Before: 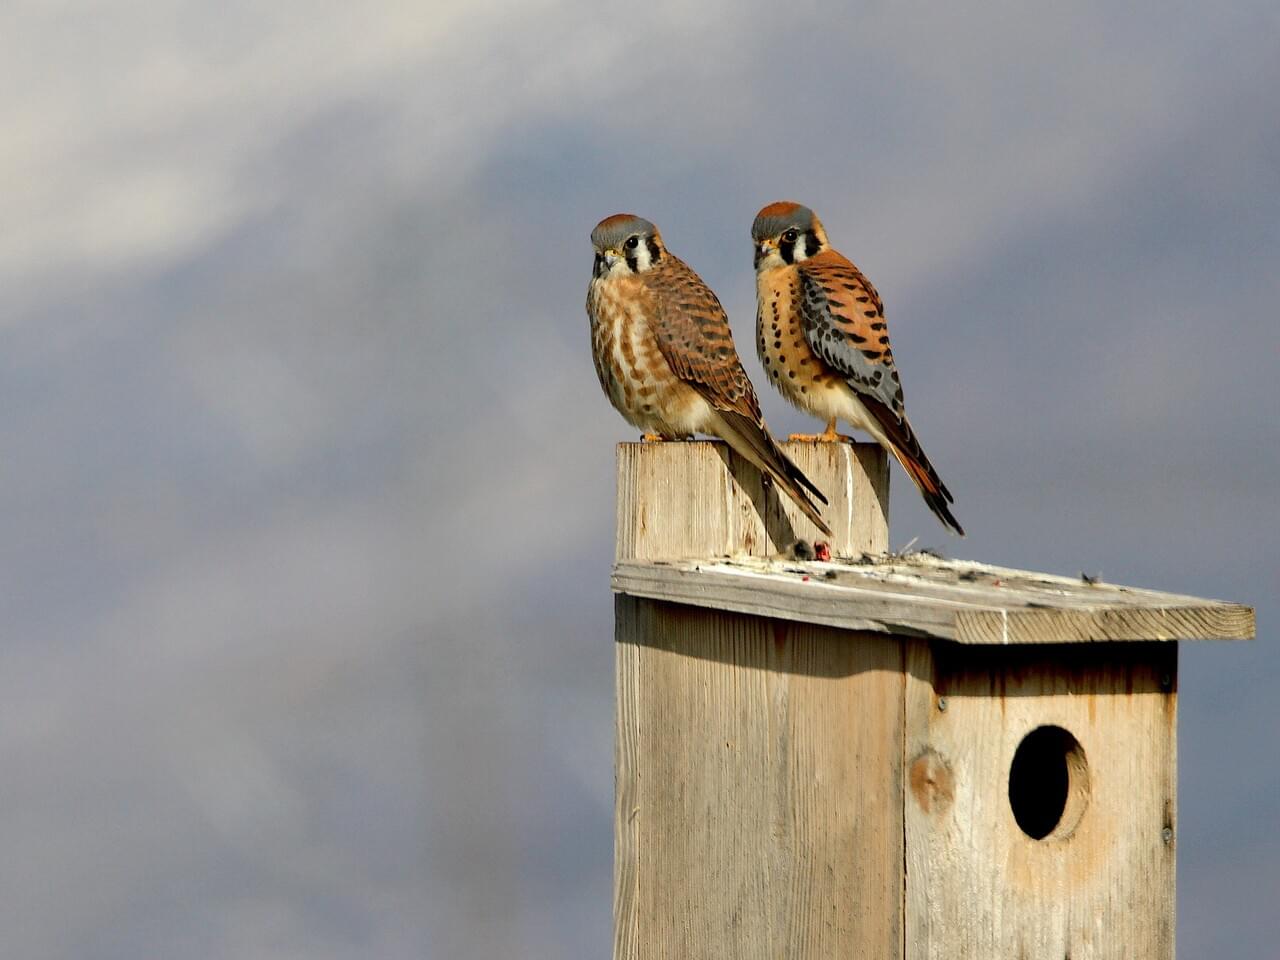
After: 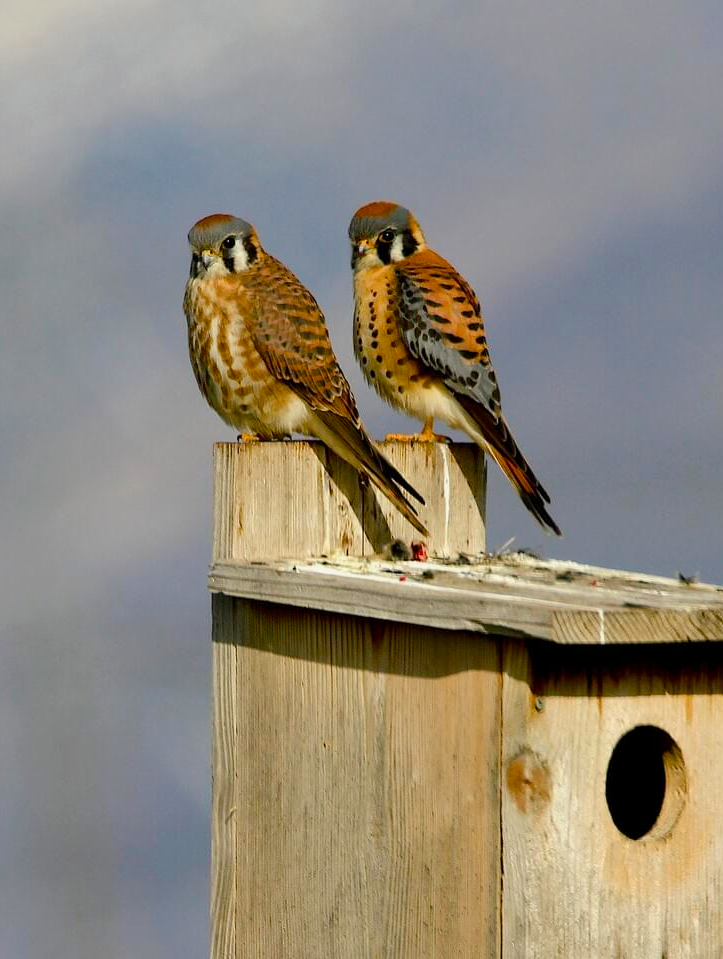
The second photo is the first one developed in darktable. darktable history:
exposure: exposure -0.115 EV, compensate exposure bias true, compensate highlight preservation false
crop: left 31.535%, top 0.001%, right 11.923%
color balance rgb: shadows lift › luminance -4.673%, shadows lift › chroma 1.123%, shadows lift › hue 218.95°, perceptual saturation grading › global saturation 20%, perceptual saturation grading › highlights -25.53%, perceptual saturation grading › shadows 24.061%, global vibrance 29.631%
